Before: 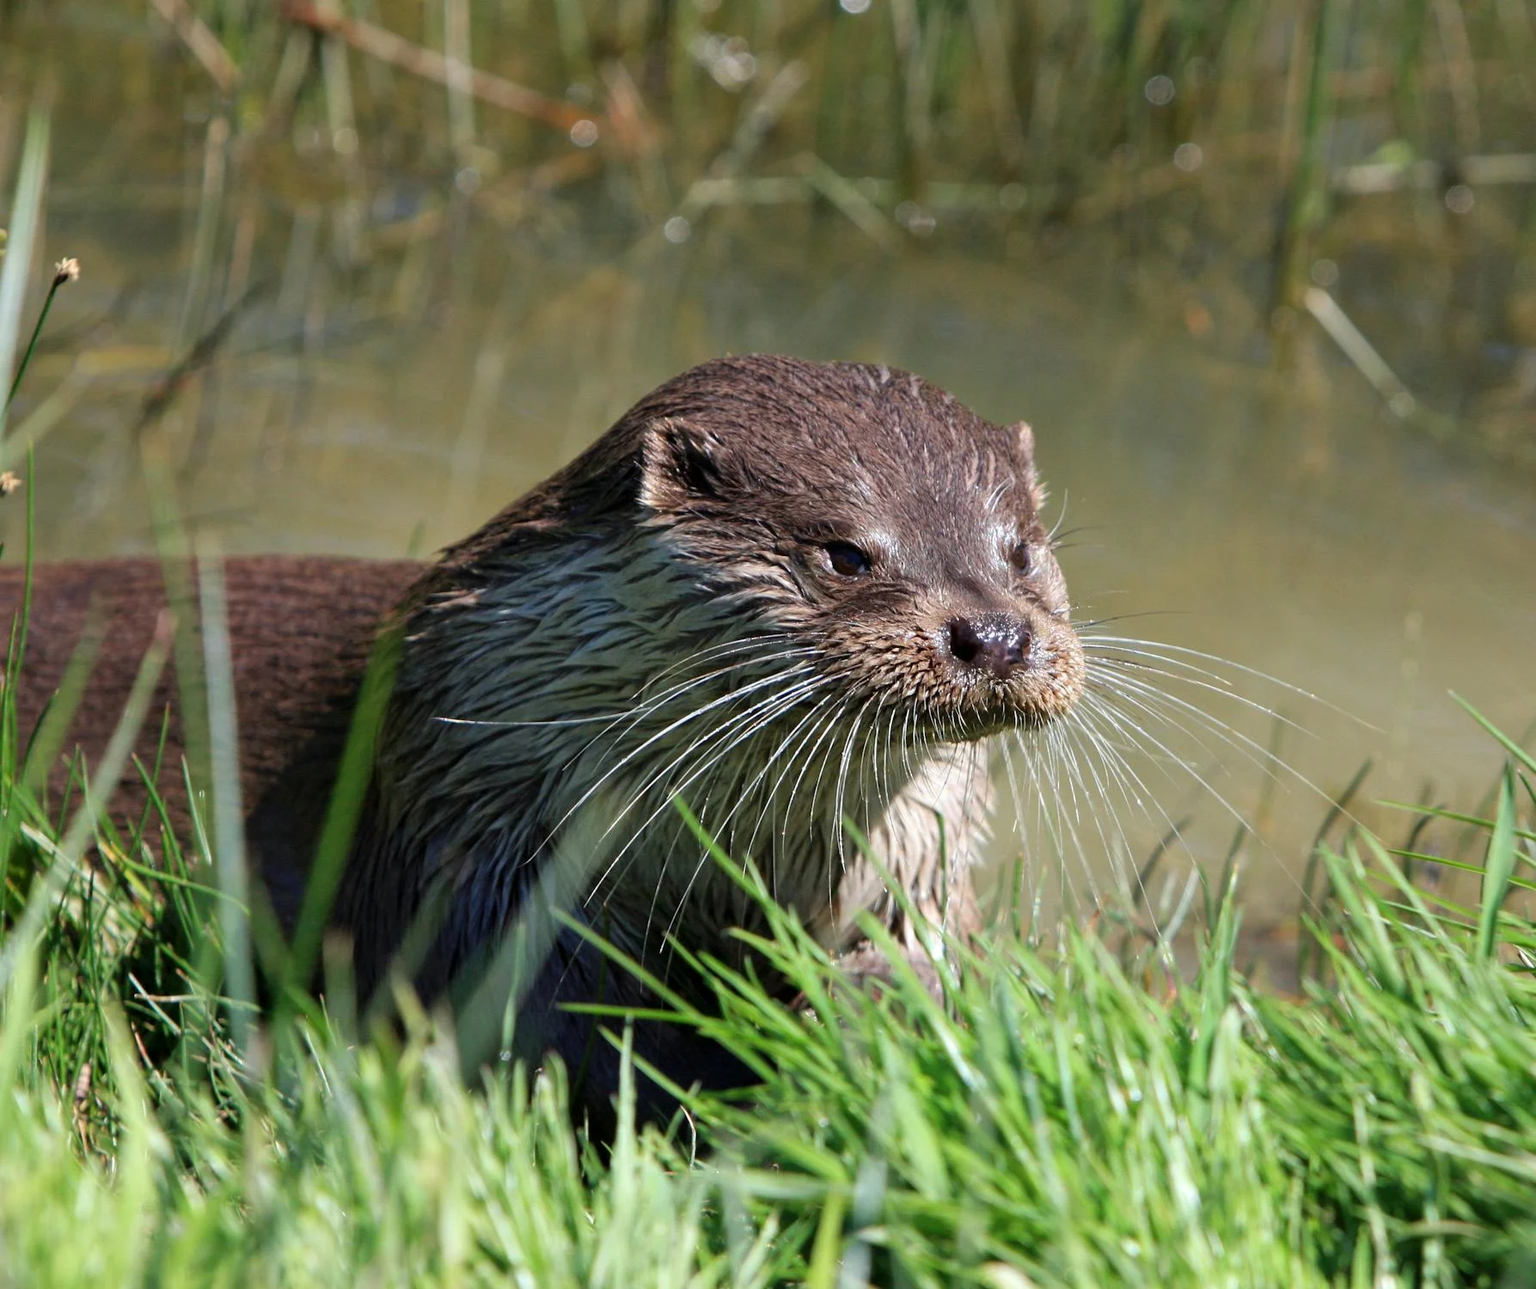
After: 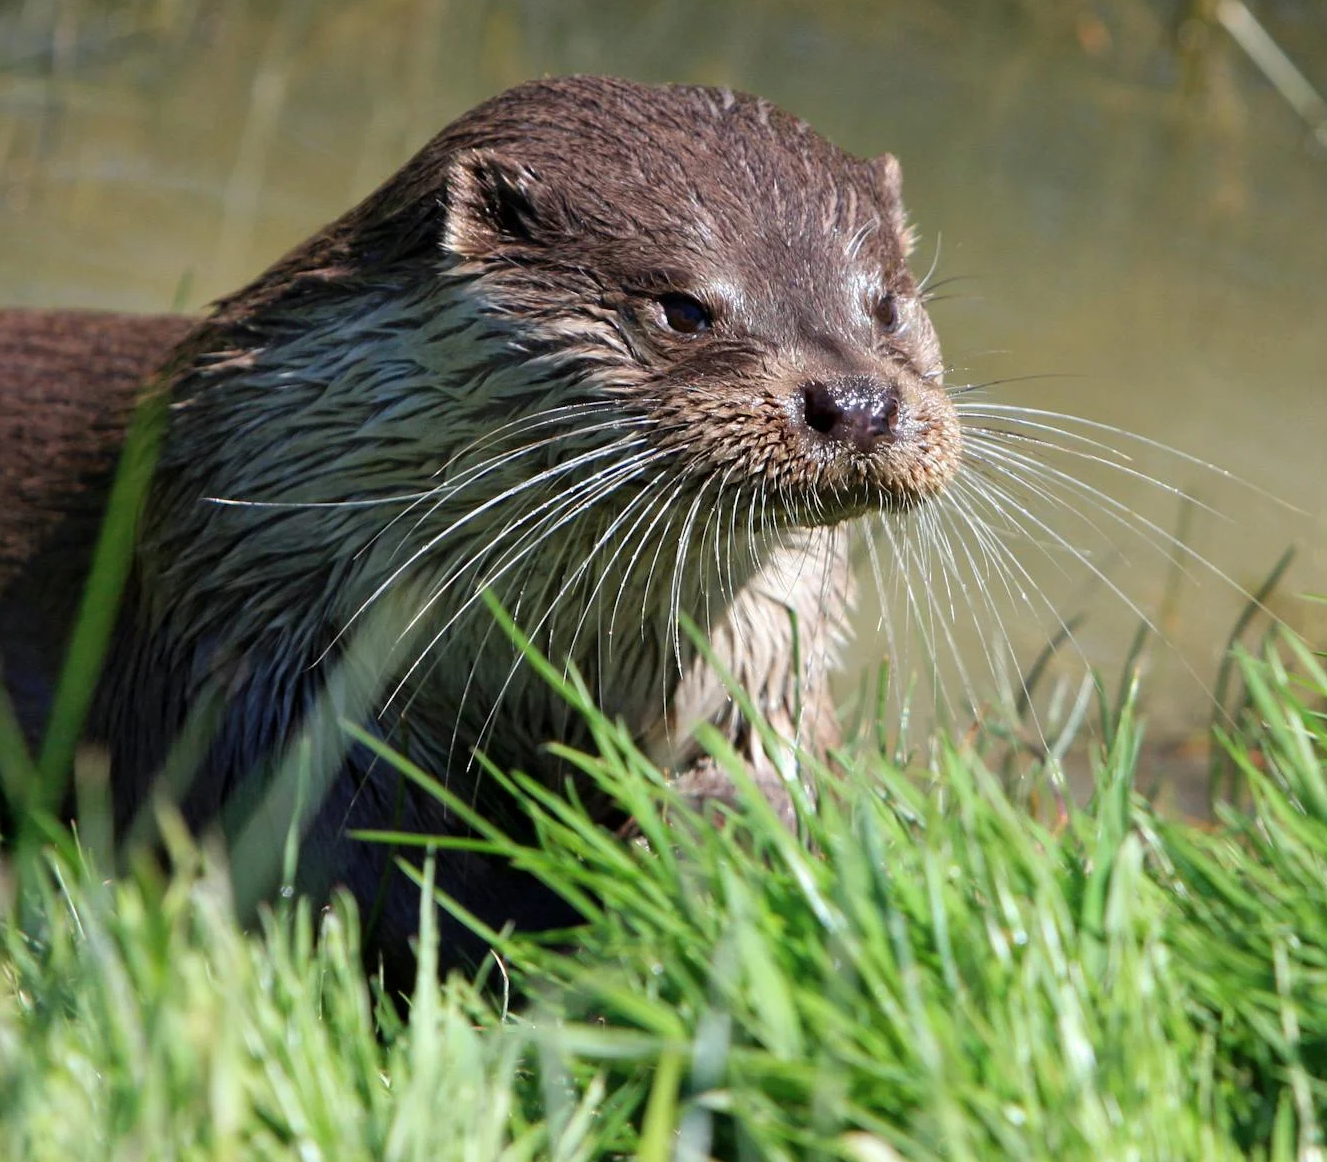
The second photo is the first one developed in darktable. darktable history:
crop: left 16.861%, top 22.48%, right 8.859%
